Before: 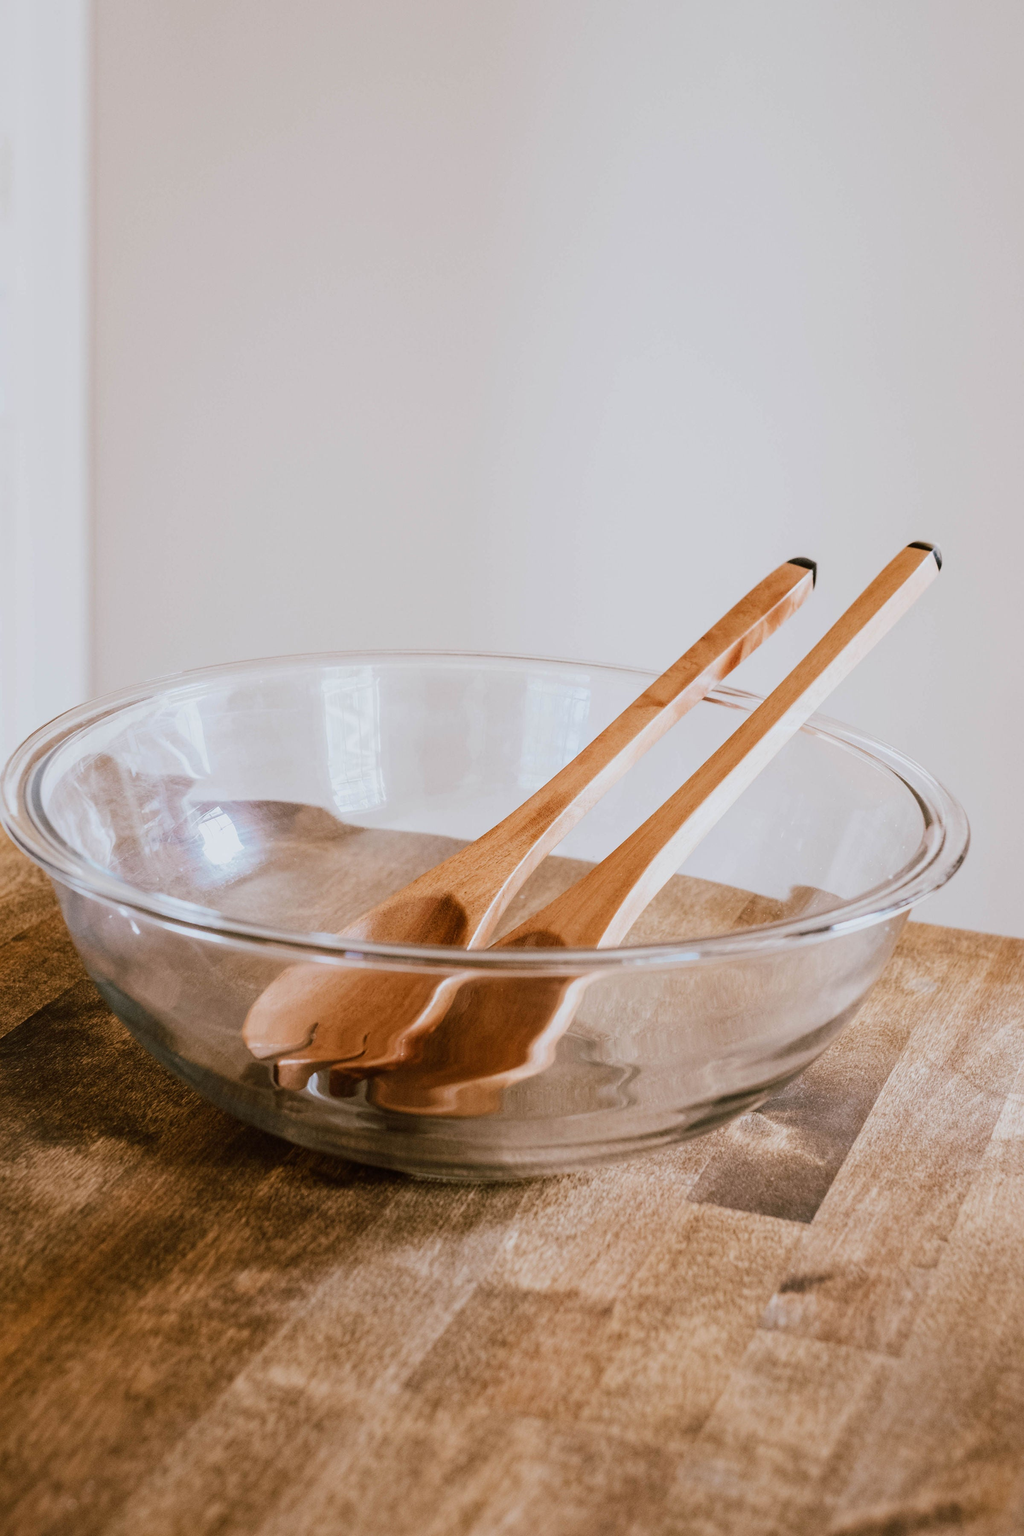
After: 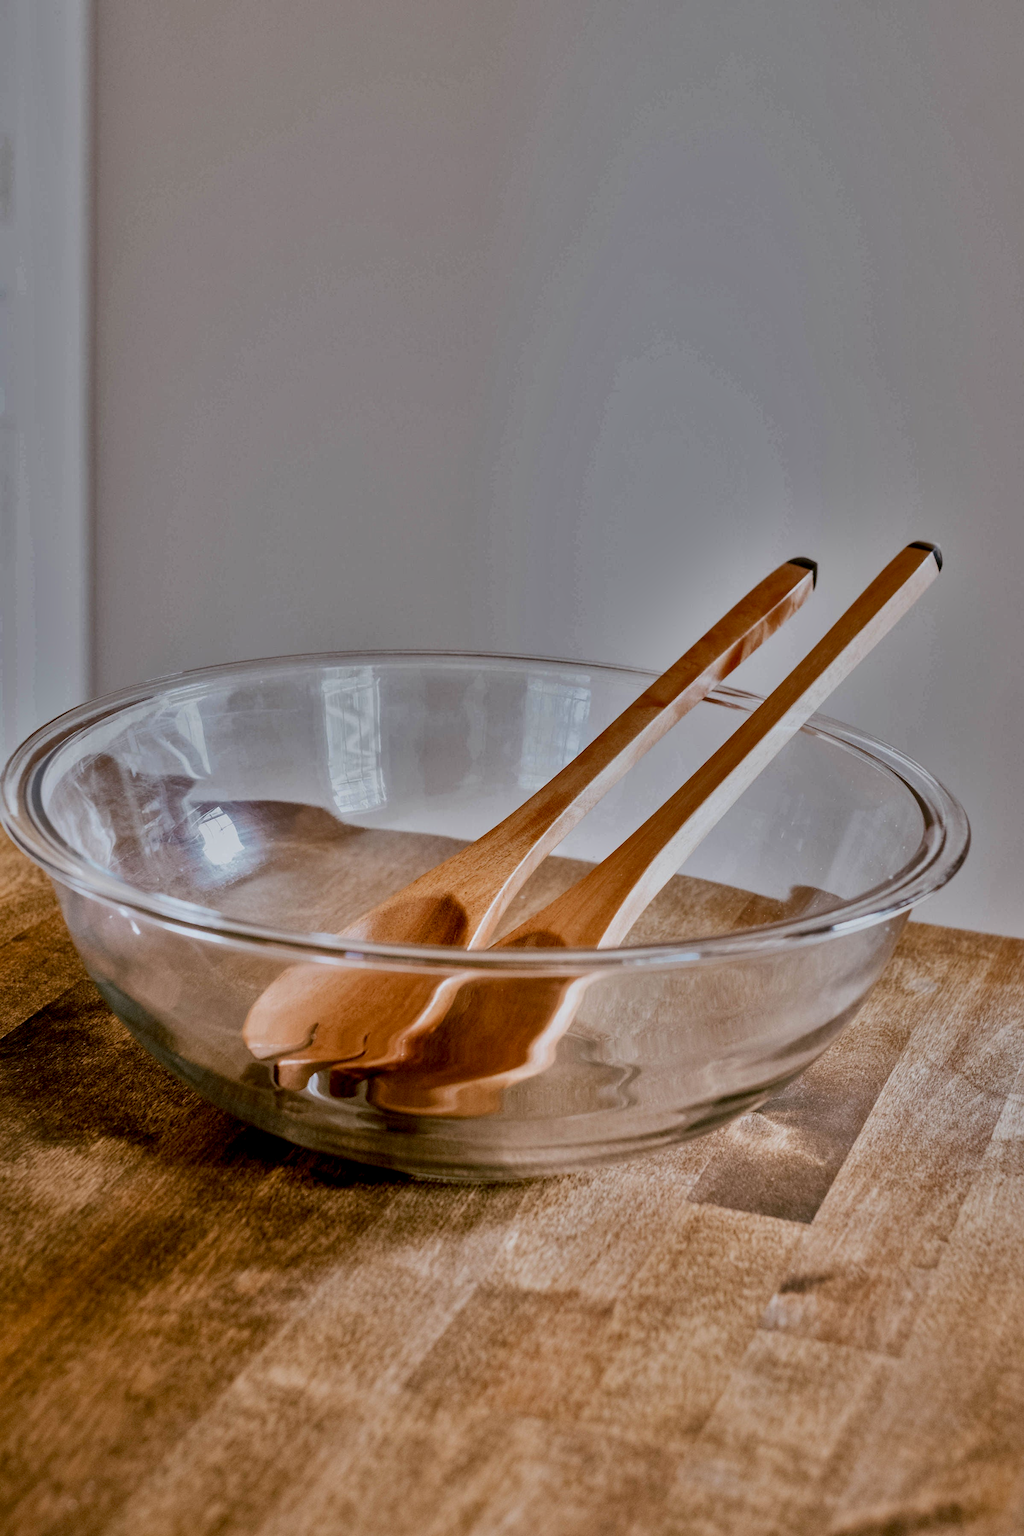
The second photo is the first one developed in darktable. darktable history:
exposure: black level correction 0.01, exposure 0.014 EV, compensate highlight preservation false
shadows and highlights: shadows 20.91, highlights -82.73, soften with gaussian
